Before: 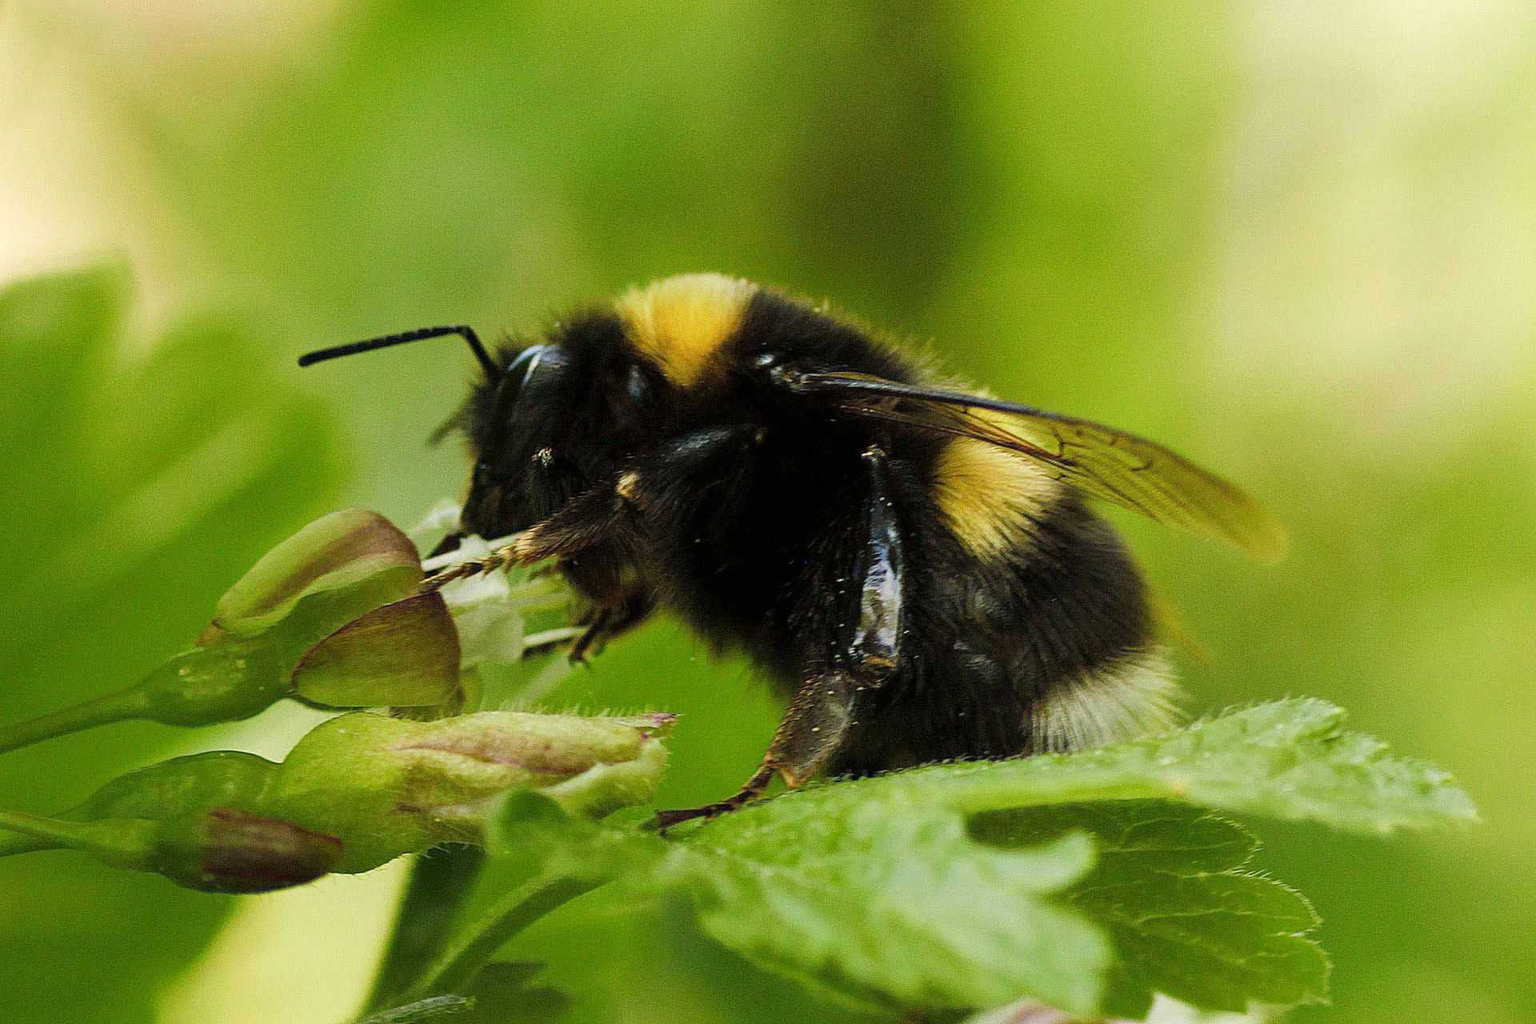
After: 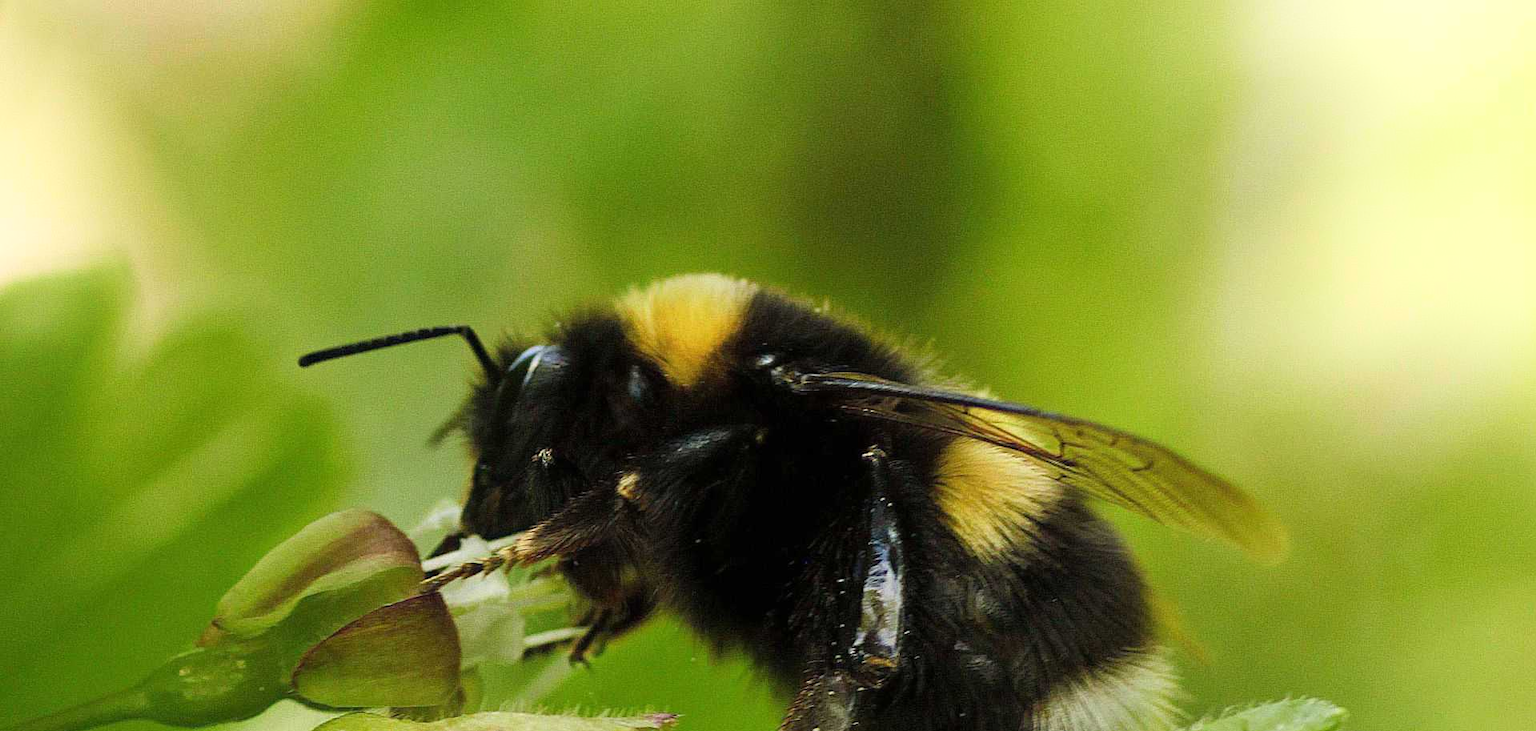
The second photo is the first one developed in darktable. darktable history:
crop: bottom 28.576%
bloom: size 16%, threshold 98%, strength 20%
